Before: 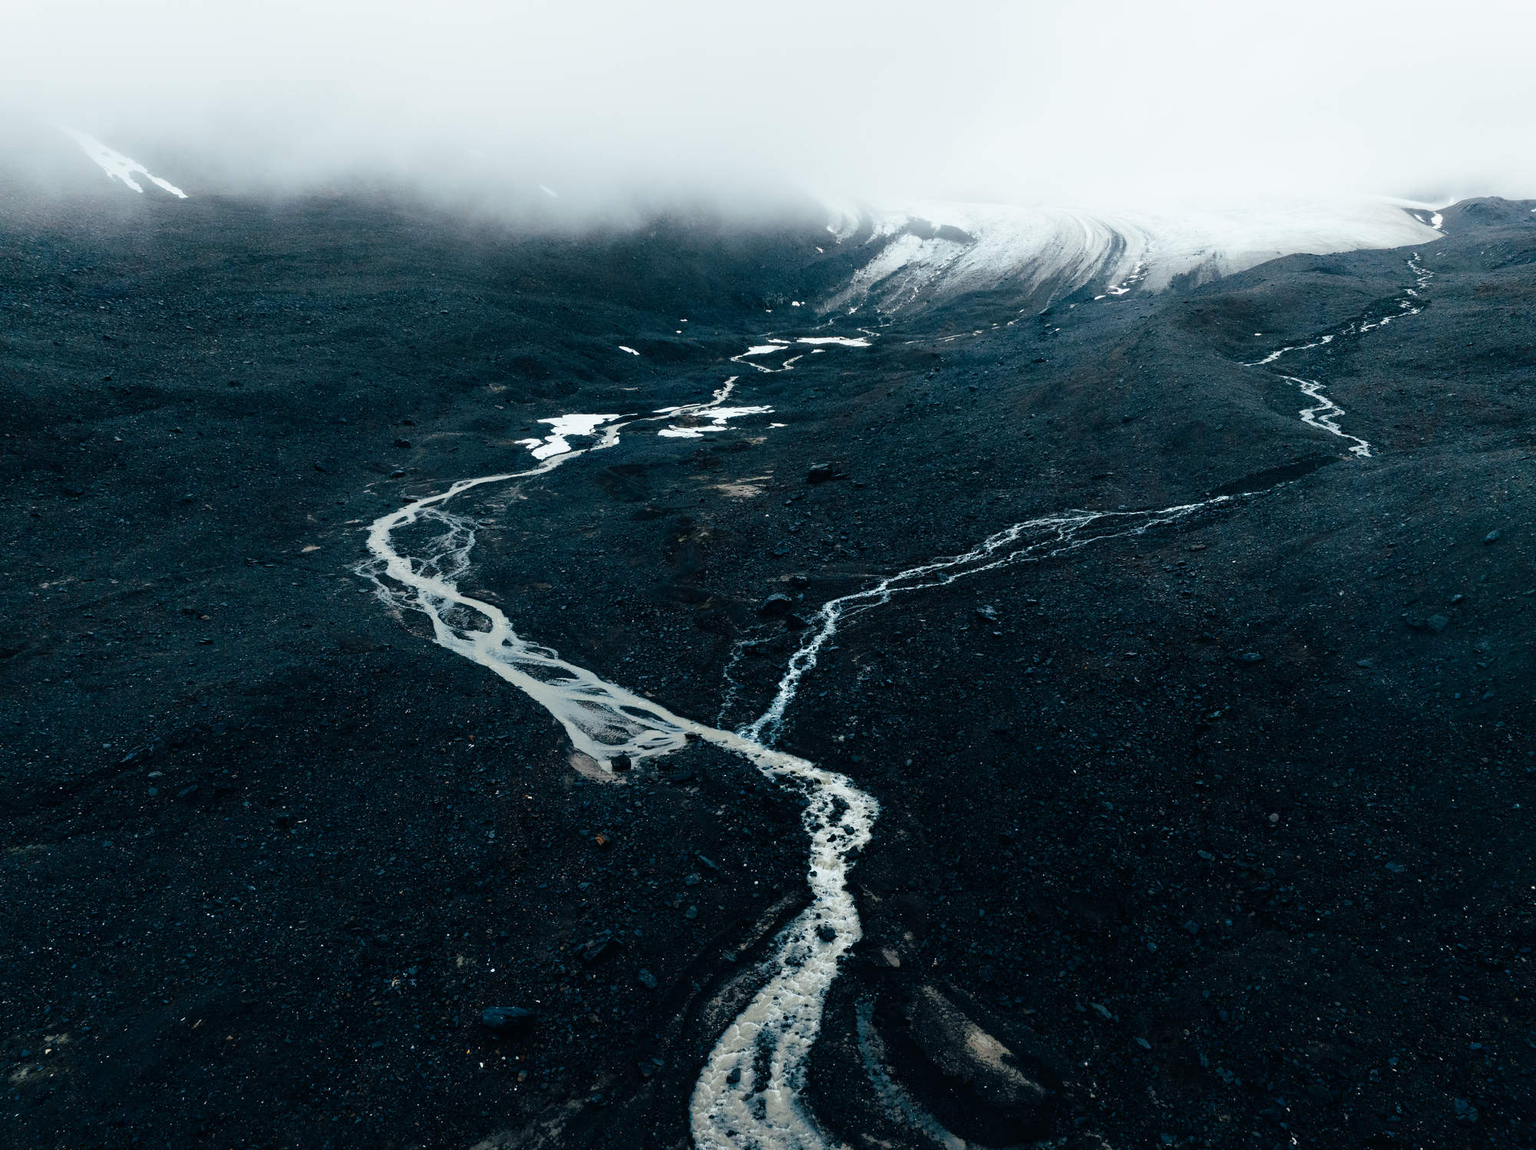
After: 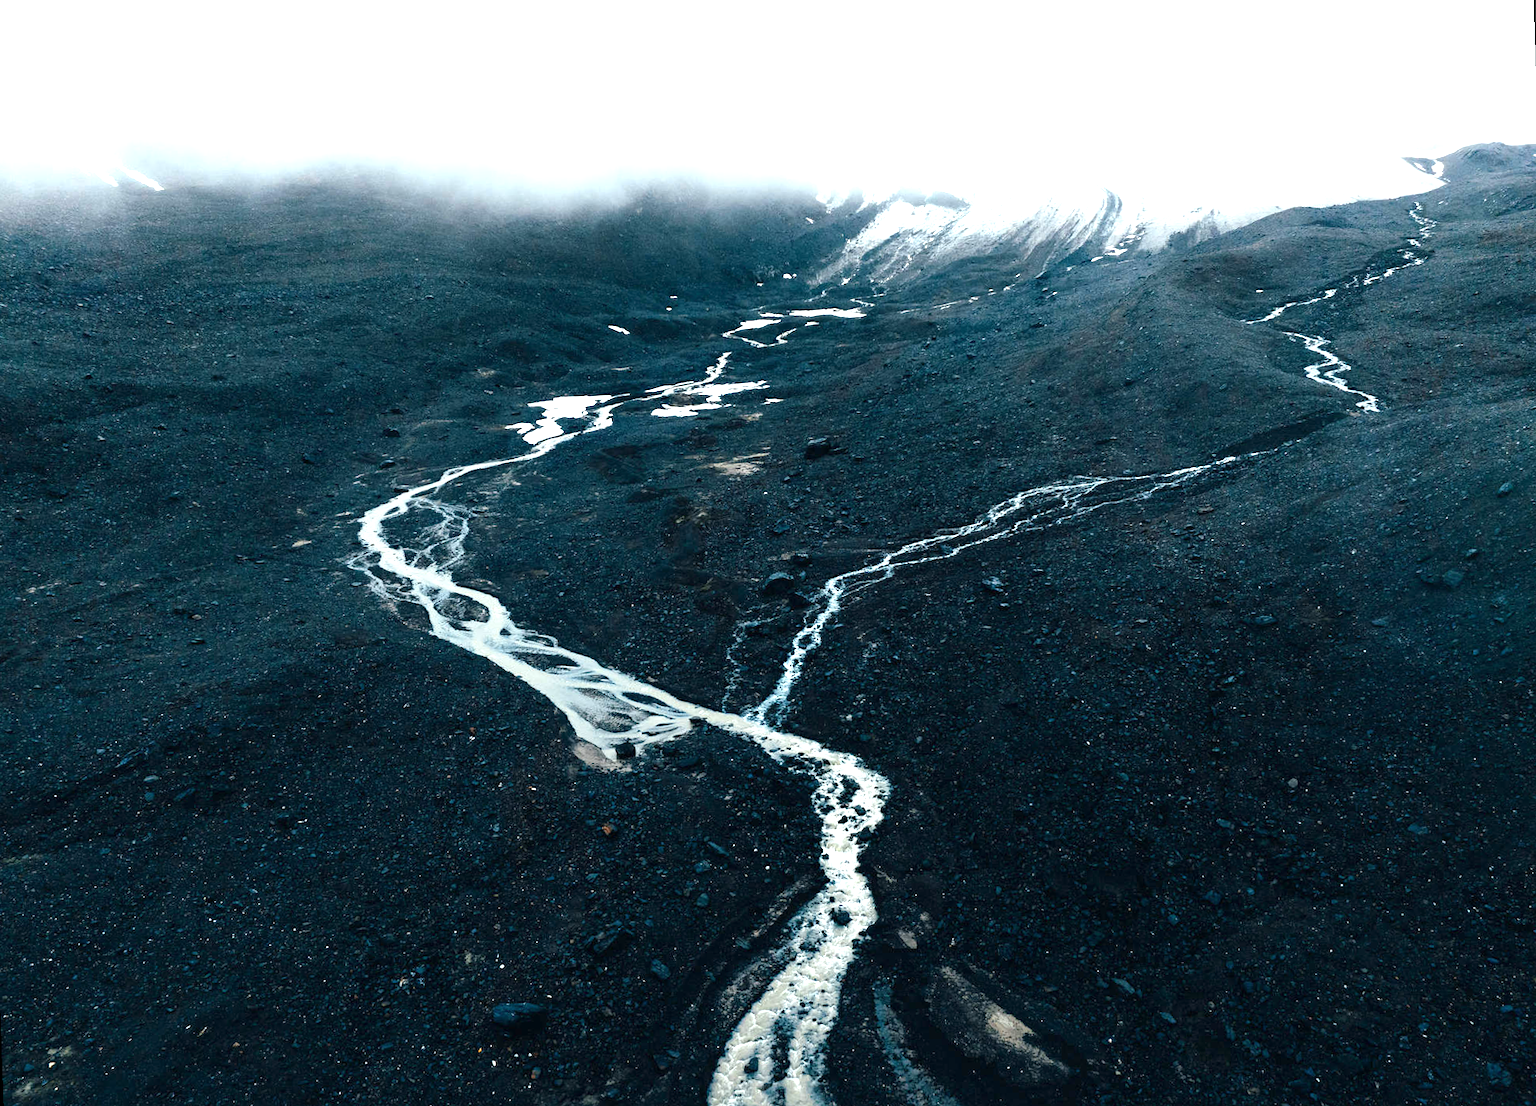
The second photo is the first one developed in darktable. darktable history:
rotate and perspective: rotation -2°, crop left 0.022, crop right 0.978, crop top 0.049, crop bottom 0.951
exposure: exposure 1 EV, compensate highlight preservation false
